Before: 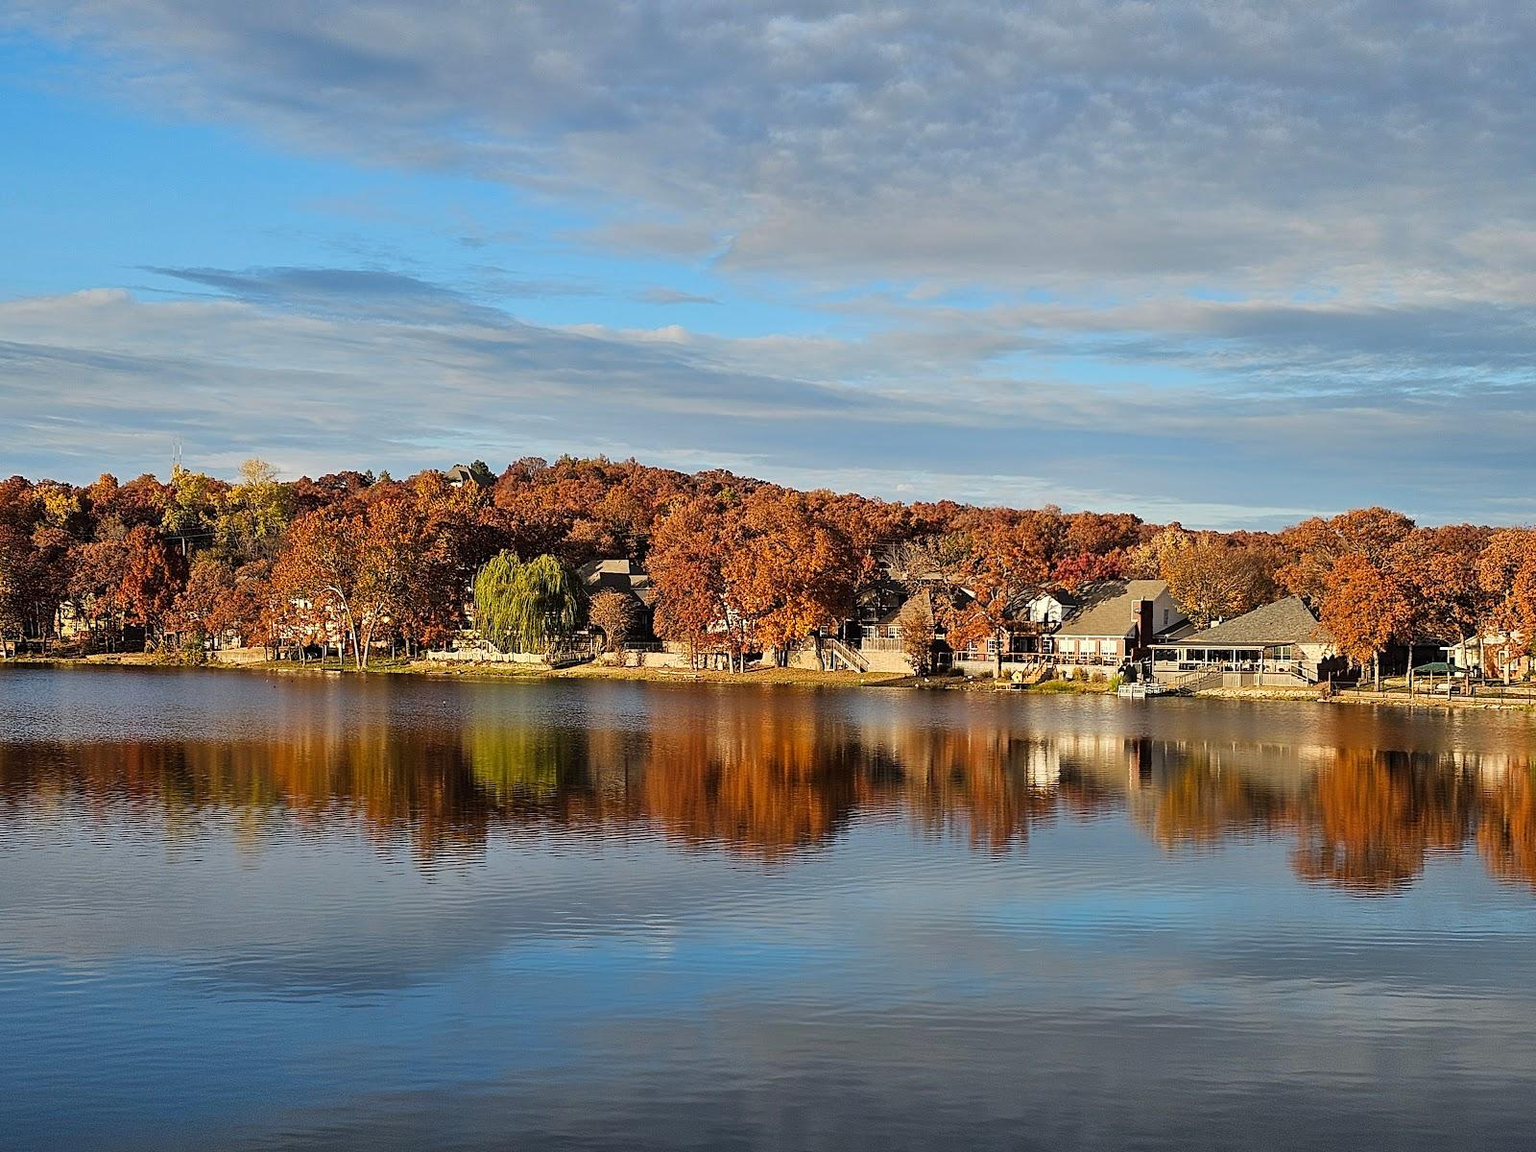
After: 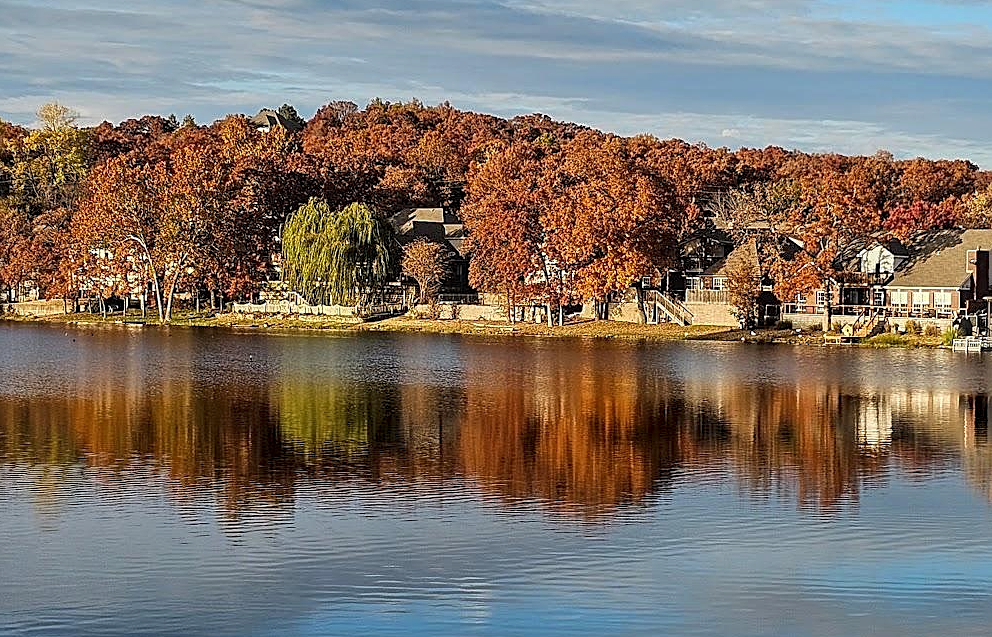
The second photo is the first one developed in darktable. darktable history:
crop: left 13.312%, top 31.28%, right 24.627%, bottom 15.582%
color zones: curves: ch0 [(0.25, 0.5) (0.428, 0.473) (0.75, 0.5)]; ch1 [(0.243, 0.479) (0.398, 0.452) (0.75, 0.5)]
local contrast: on, module defaults
sharpen: on, module defaults
